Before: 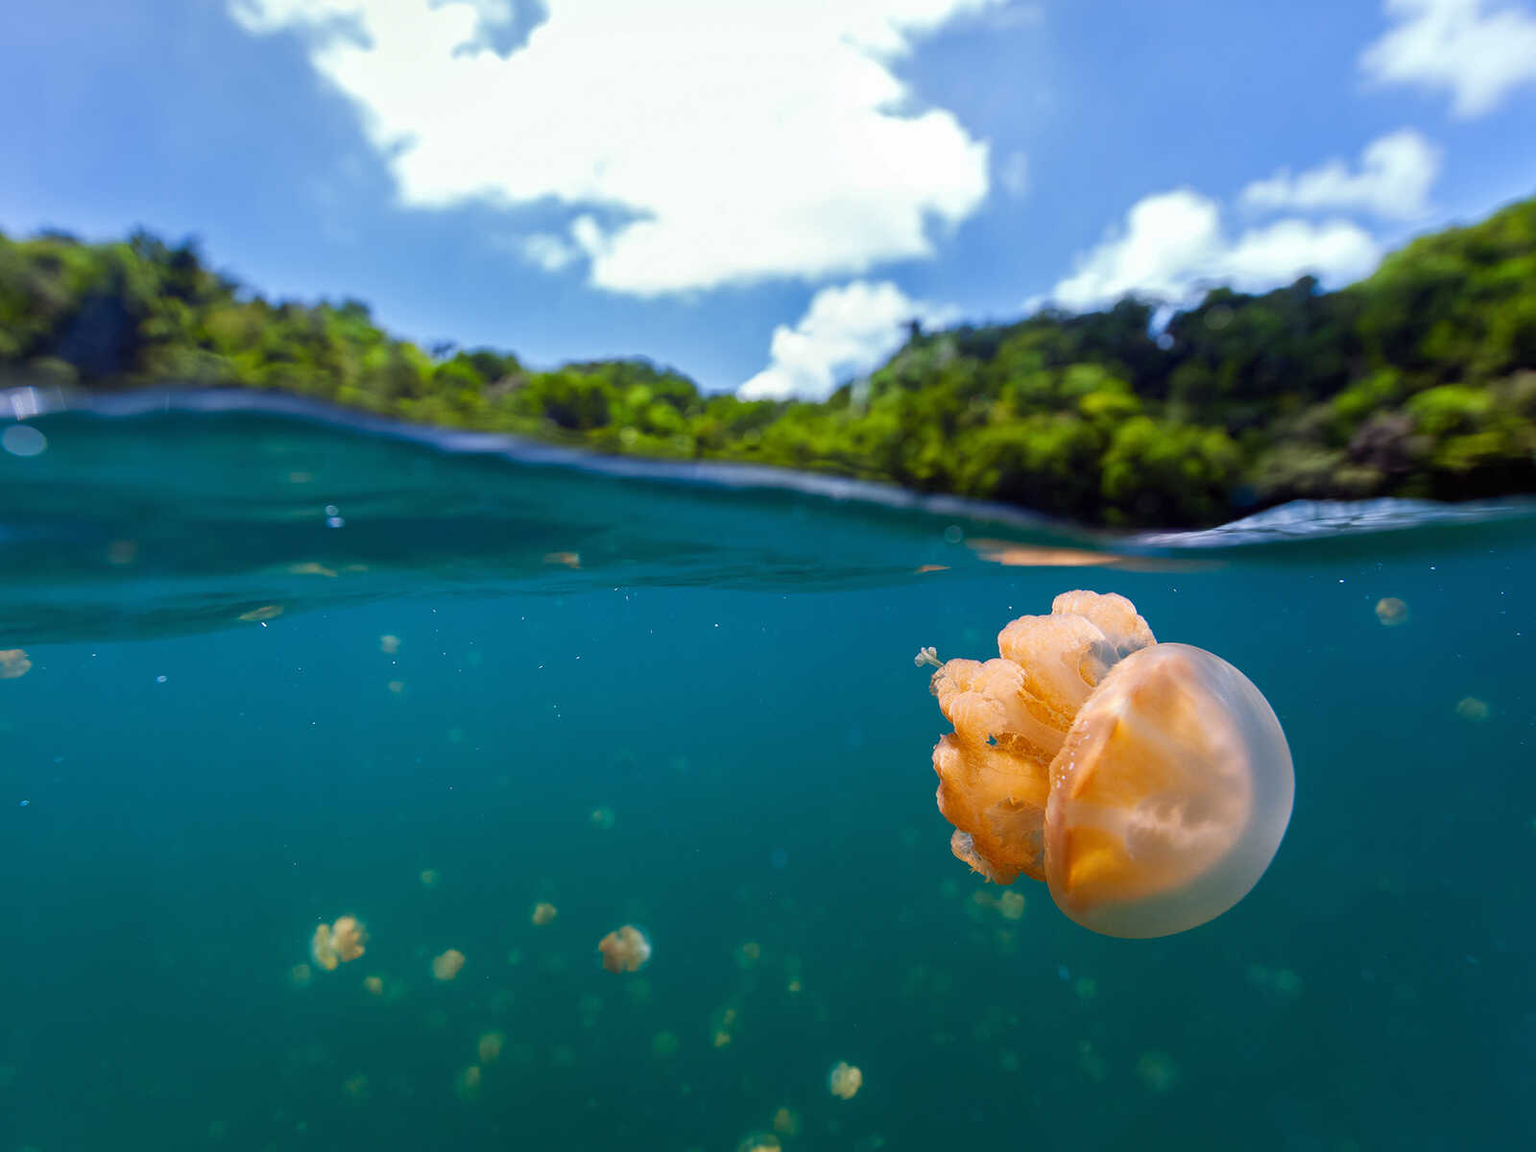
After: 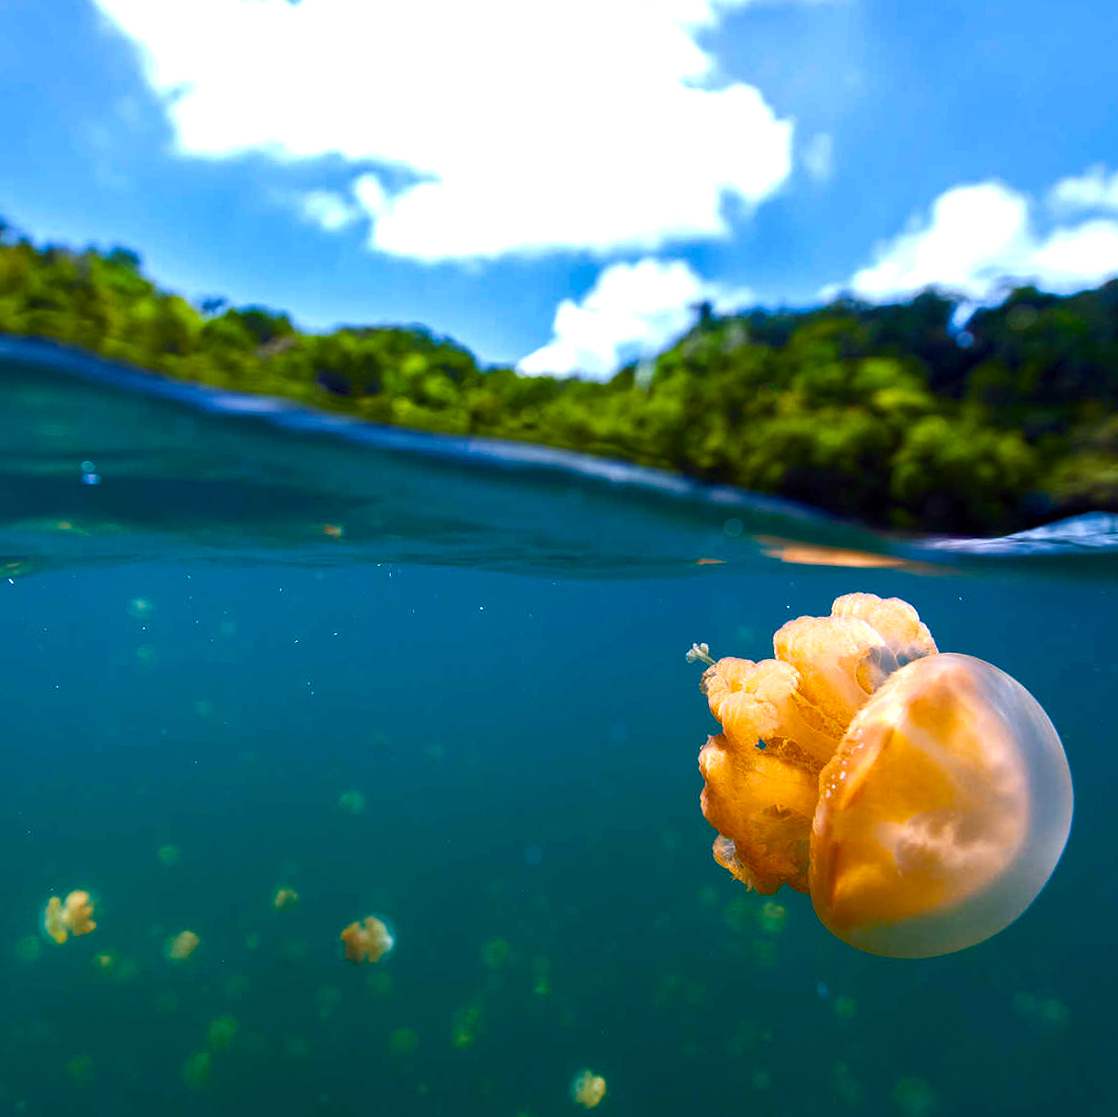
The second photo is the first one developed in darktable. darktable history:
color balance rgb: perceptual saturation grading › global saturation 34.929%, perceptual saturation grading › highlights -25.415%, perceptual saturation grading › shadows 50.132%, perceptual brilliance grading › global brilliance 15.679%, perceptual brilliance grading › shadows -35.85%, global vibrance 25.426%
crop and rotate: angle -3.2°, left 13.938%, top 0.016%, right 11.072%, bottom 0.087%
